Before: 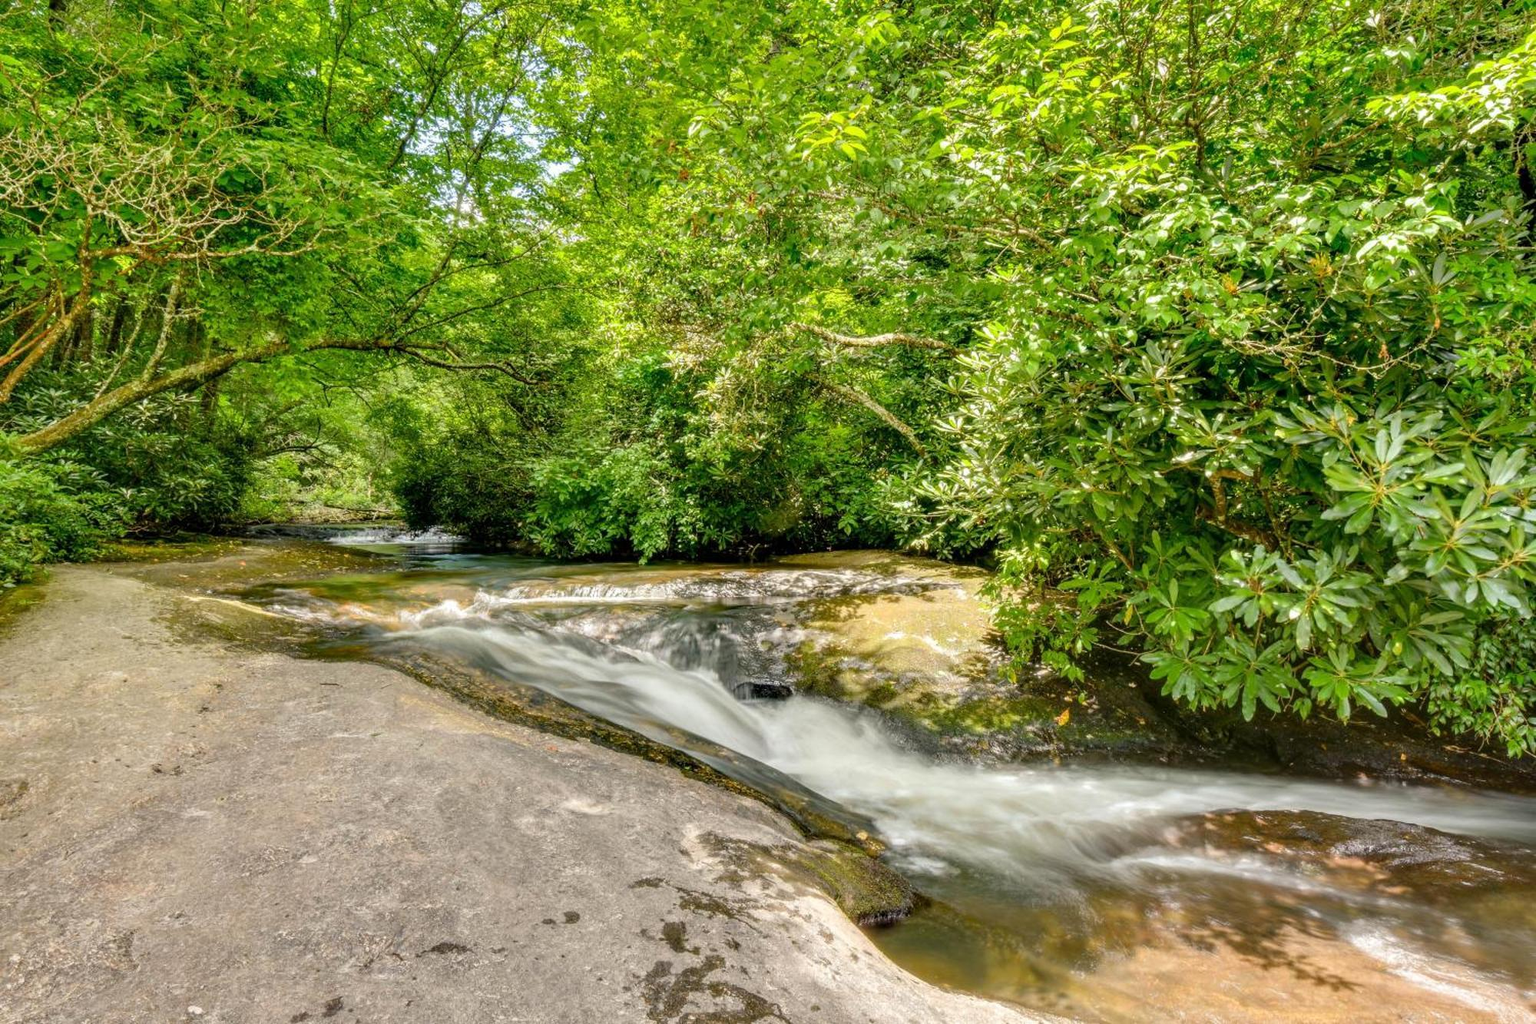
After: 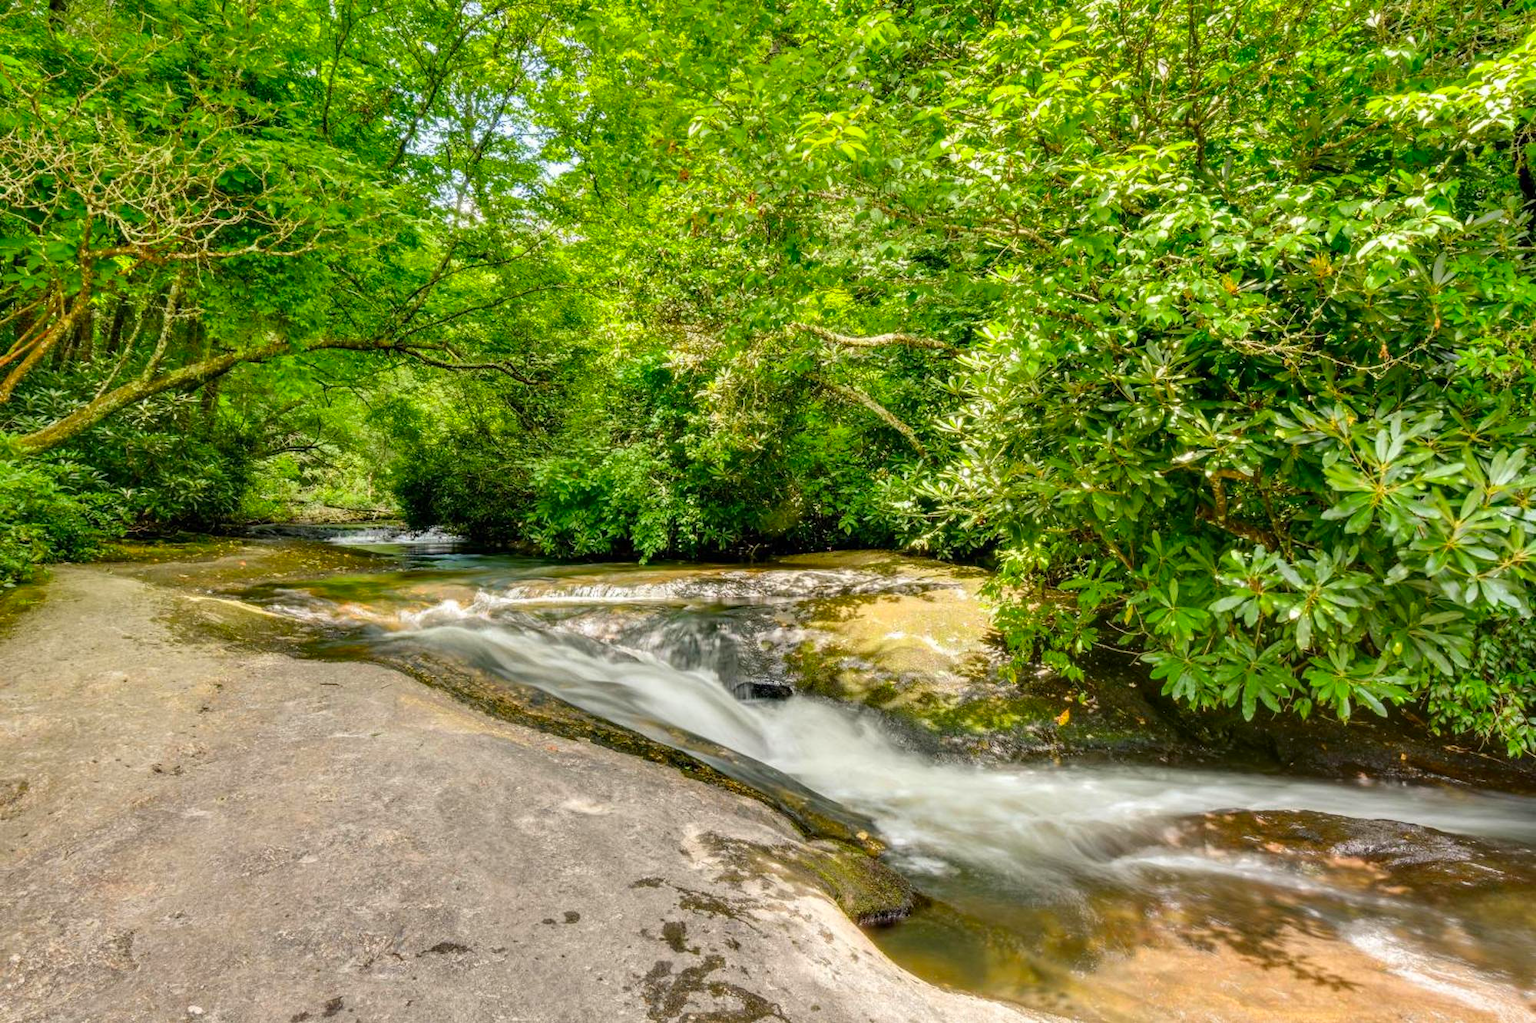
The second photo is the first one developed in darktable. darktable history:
contrast brightness saturation: contrast 0.081, saturation 0.205
